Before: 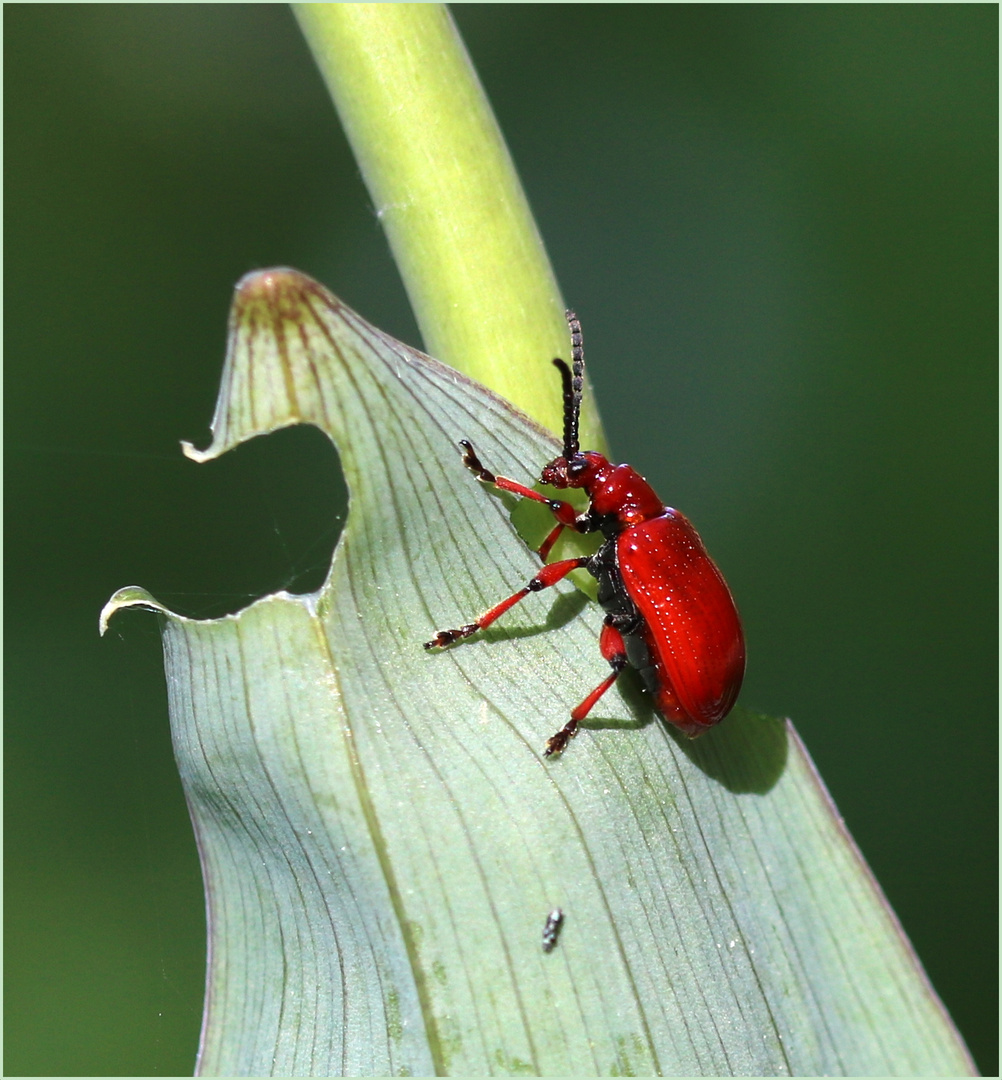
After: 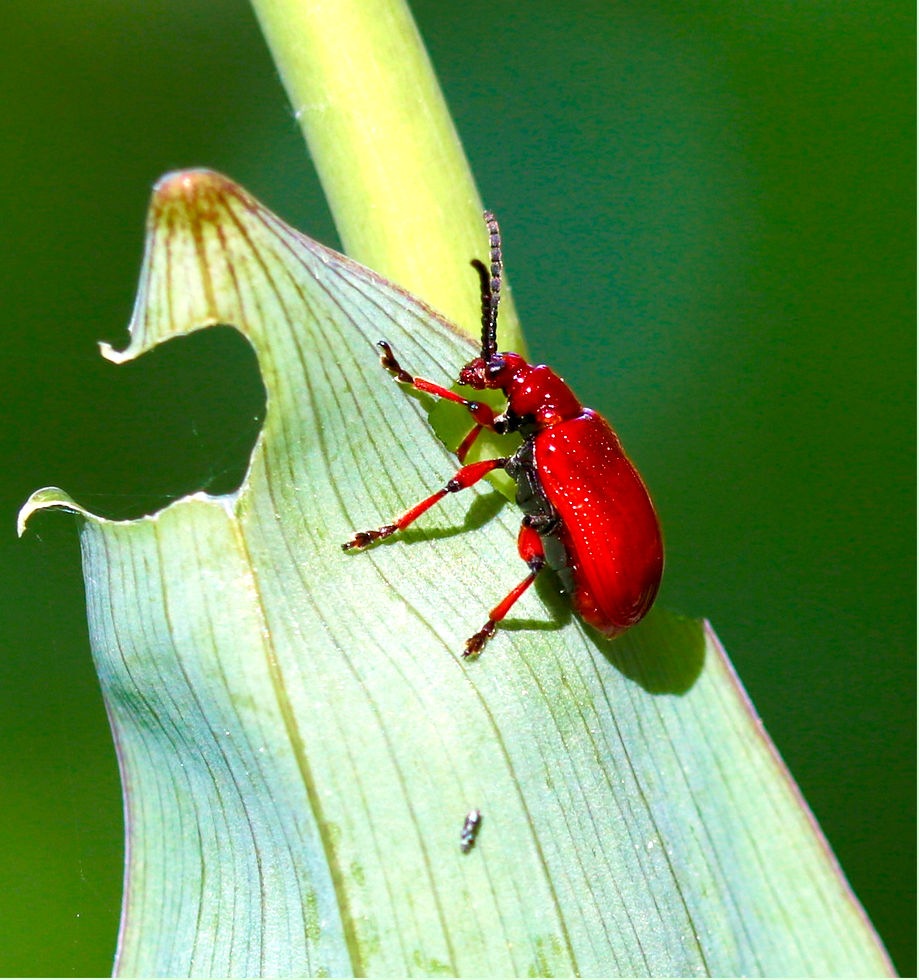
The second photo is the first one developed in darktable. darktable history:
color balance rgb: global offset › luminance -0.5%, perceptual saturation grading › highlights -17.77%, perceptual saturation grading › mid-tones 33.1%, perceptual saturation grading › shadows 50.52%, perceptual brilliance grading › highlights 10.8%, perceptual brilliance grading › shadows -10.8%, global vibrance 24.22%, contrast -25%
velvia: strength 45%
crop and rotate: left 8.262%, top 9.226%
exposure: exposure 0.426 EV, compensate highlight preservation false
levels: levels [0, 0.48, 0.961]
